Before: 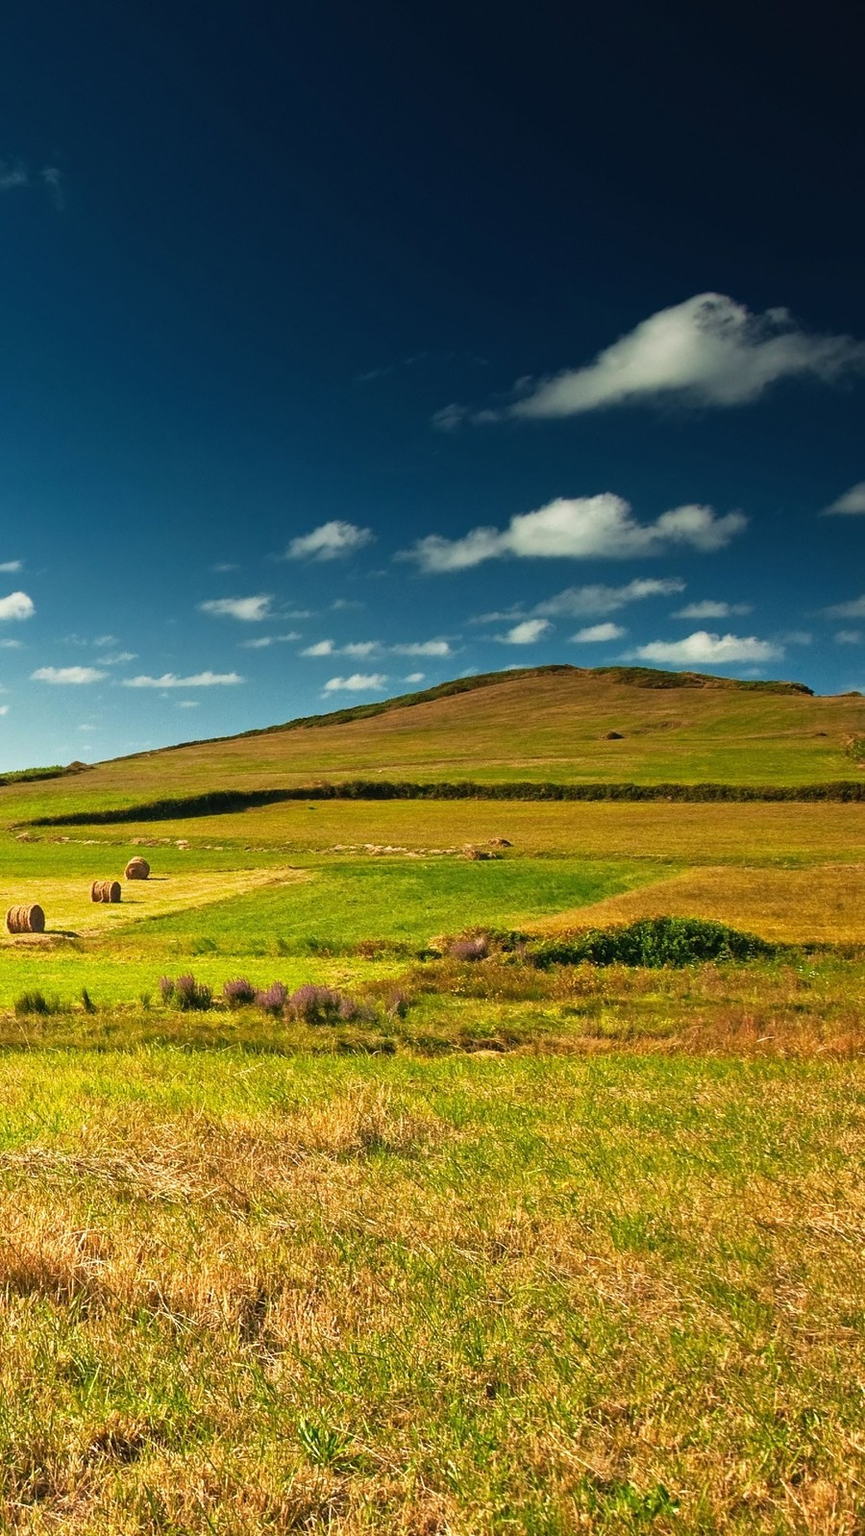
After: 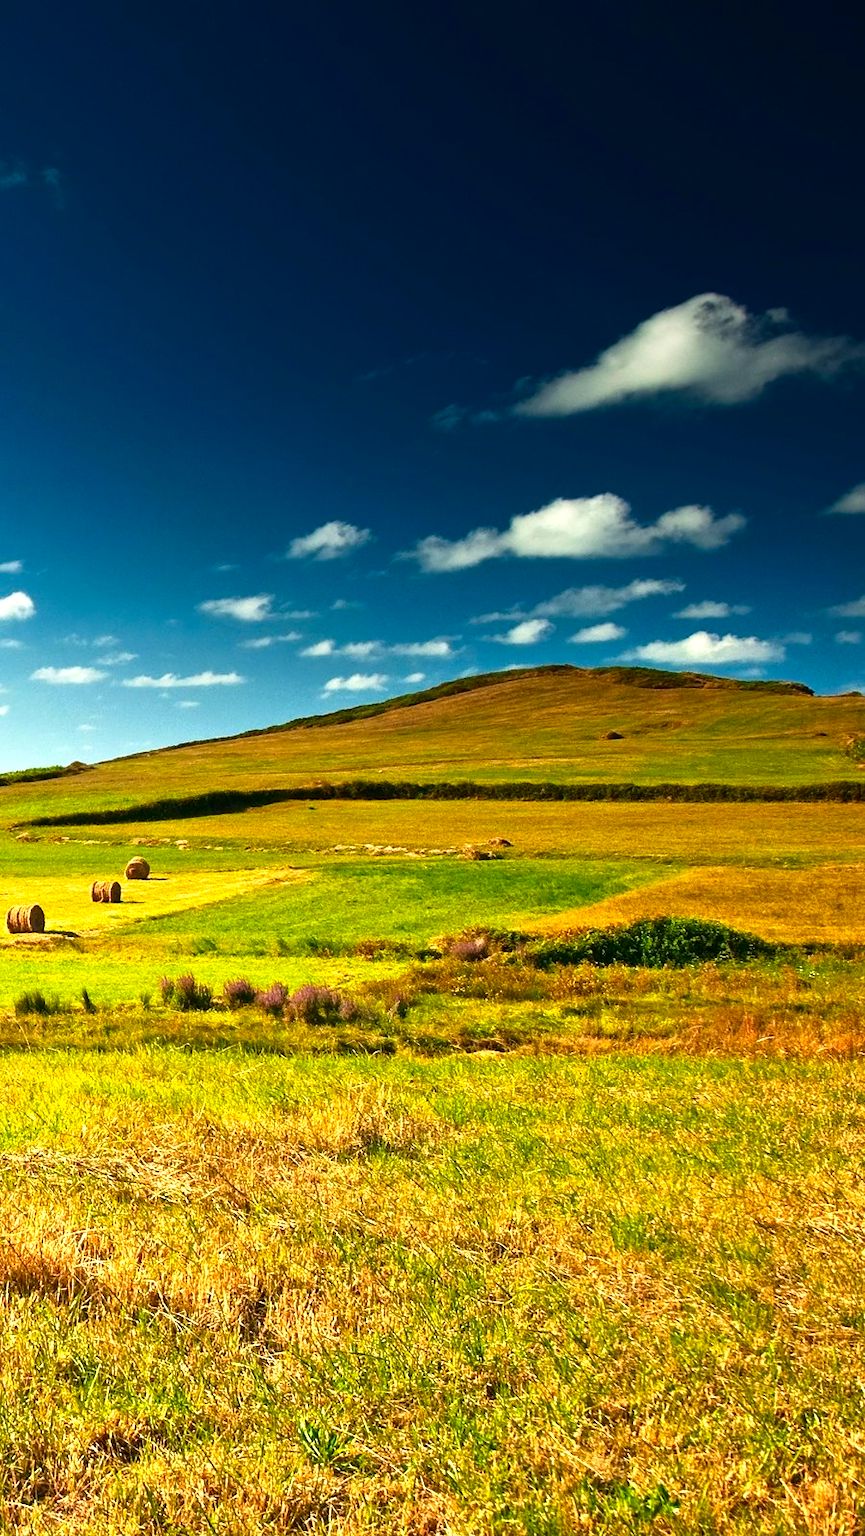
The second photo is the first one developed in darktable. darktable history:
contrast brightness saturation: contrast 0.12, brightness -0.12, saturation 0.2
exposure: exposure 0.6 EV, compensate highlight preservation false
